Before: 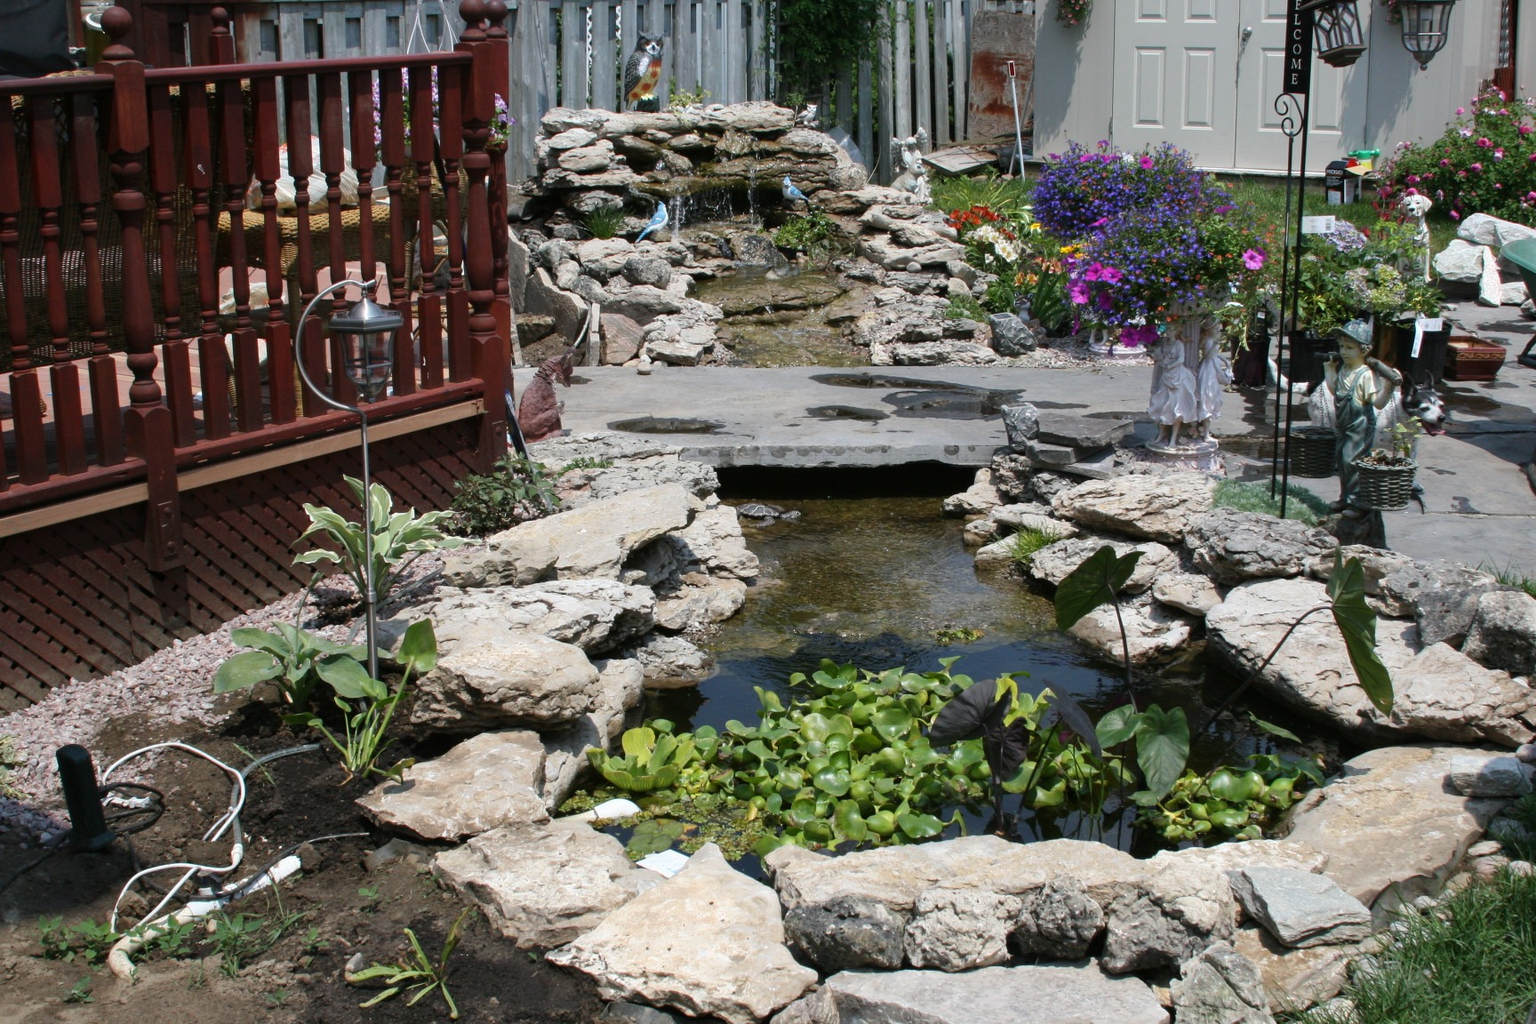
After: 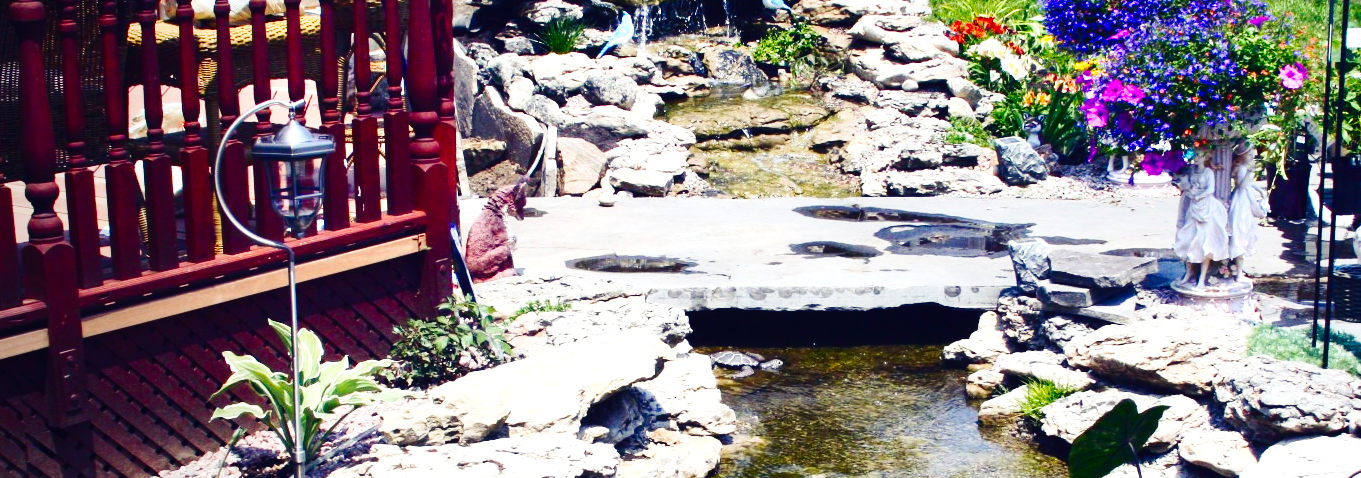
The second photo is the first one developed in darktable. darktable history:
crop: left 6.848%, top 18.725%, right 14.356%, bottom 39.766%
sharpen: radius 2.927, amount 0.858, threshold 47.5
color balance rgb: shadows lift › luminance -28.72%, shadows lift › chroma 14.829%, shadows lift › hue 272.94°, power › hue 324.36°, perceptual saturation grading › global saturation 20%, perceptual saturation grading › highlights -25.043%, perceptual saturation grading › shadows 24.998%, global vibrance 20%
exposure: black level correction -0.006, exposure 1 EV, compensate highlight preservation false
contrast brightness saturation: contrast 0.191, brightness -0.111, saturation 0.207
base curve: curves: ch0 [(0, 0) (0.032, 0.025) (0.121, 0.166) (0.206, 0.329) (0.605, 0.79) (1, 1)], preserve colors none
vignetting: fall-off radius 60.87%, brightness -0.425, saturation -0.198, center (0.218, -0.242), unbound false
